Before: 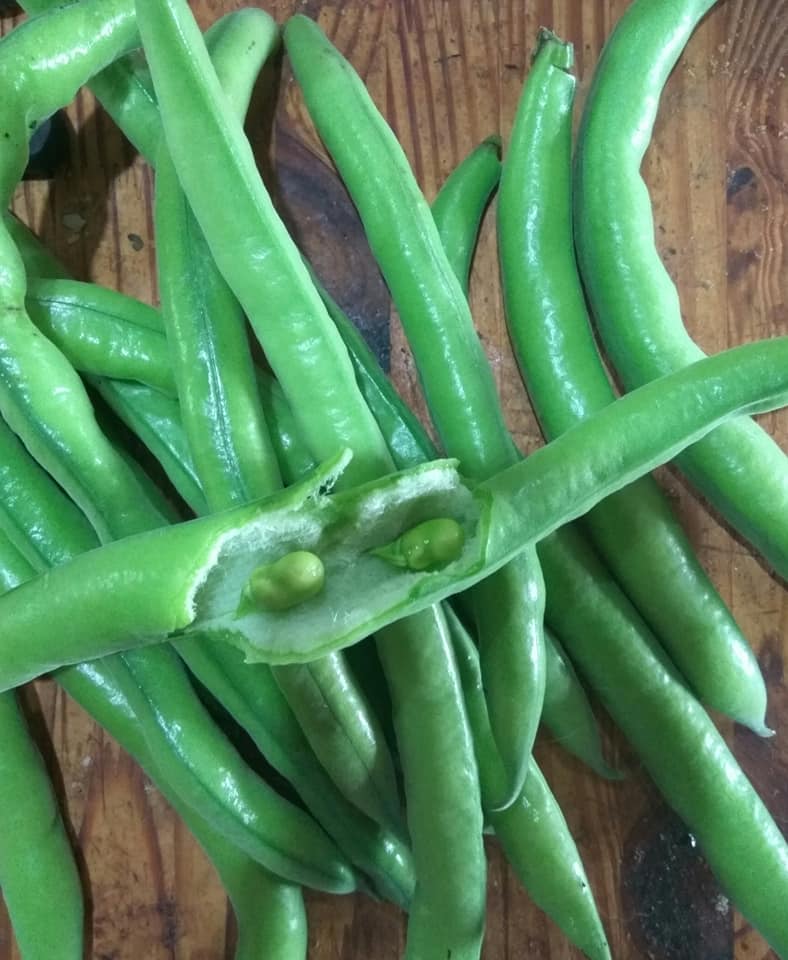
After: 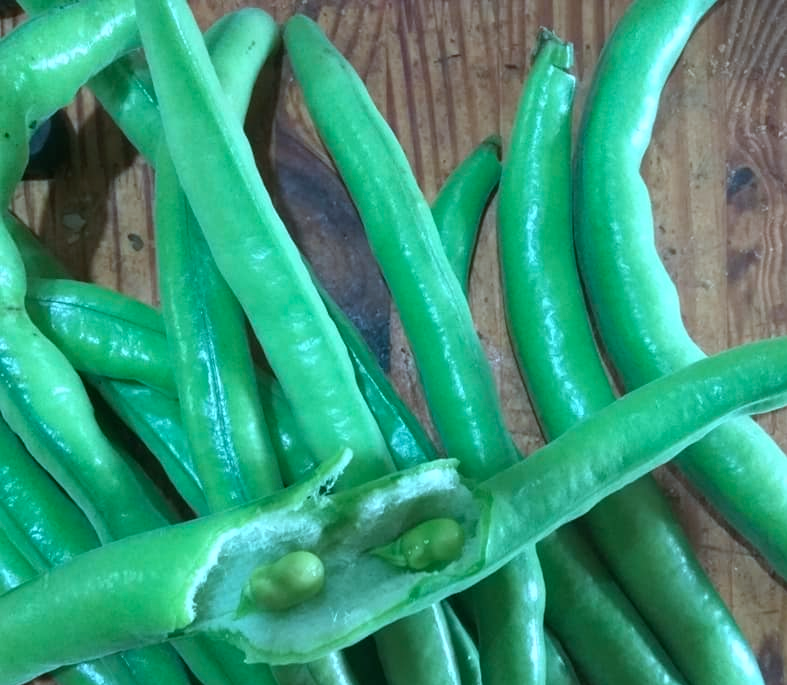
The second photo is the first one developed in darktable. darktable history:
color correction: highlights a* -10.69, highlights b* -19.19
crop: bottom 28.576%
